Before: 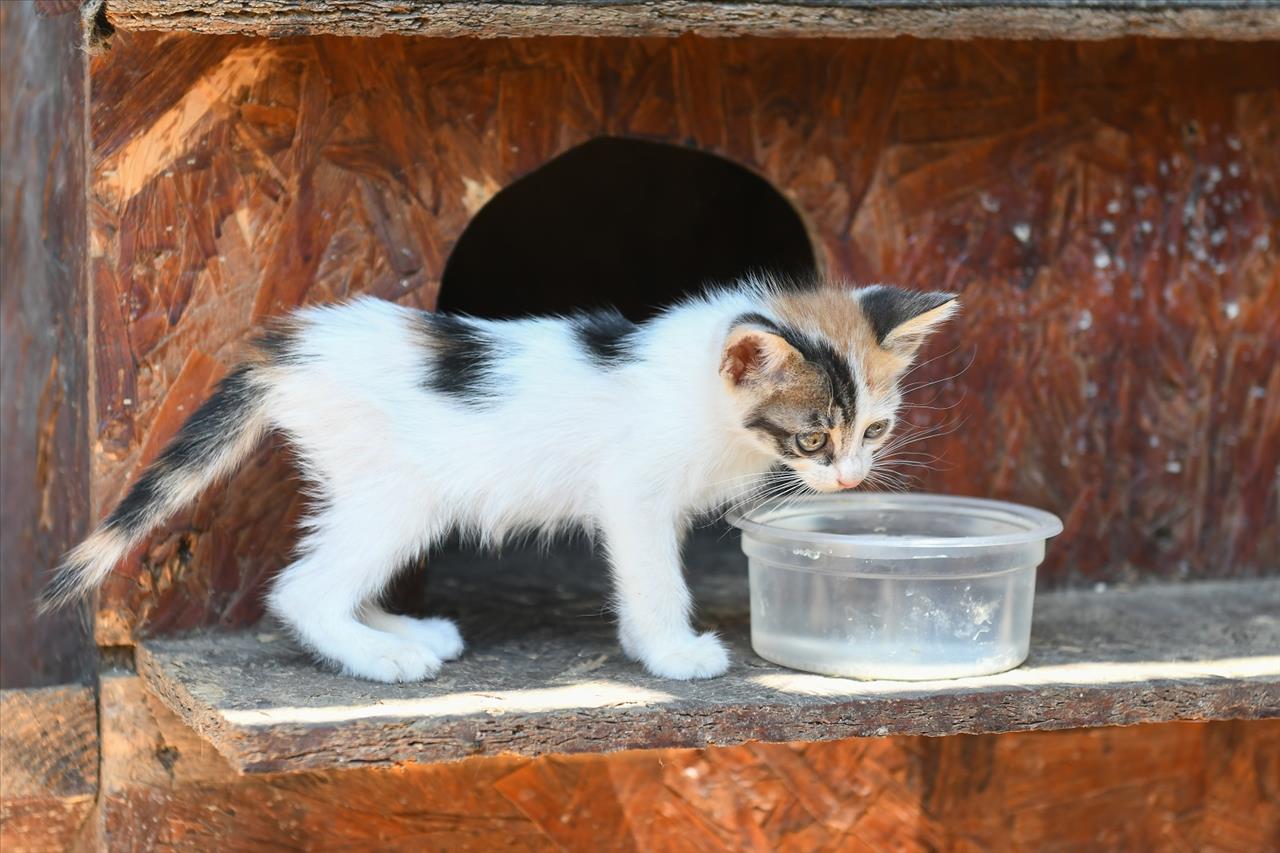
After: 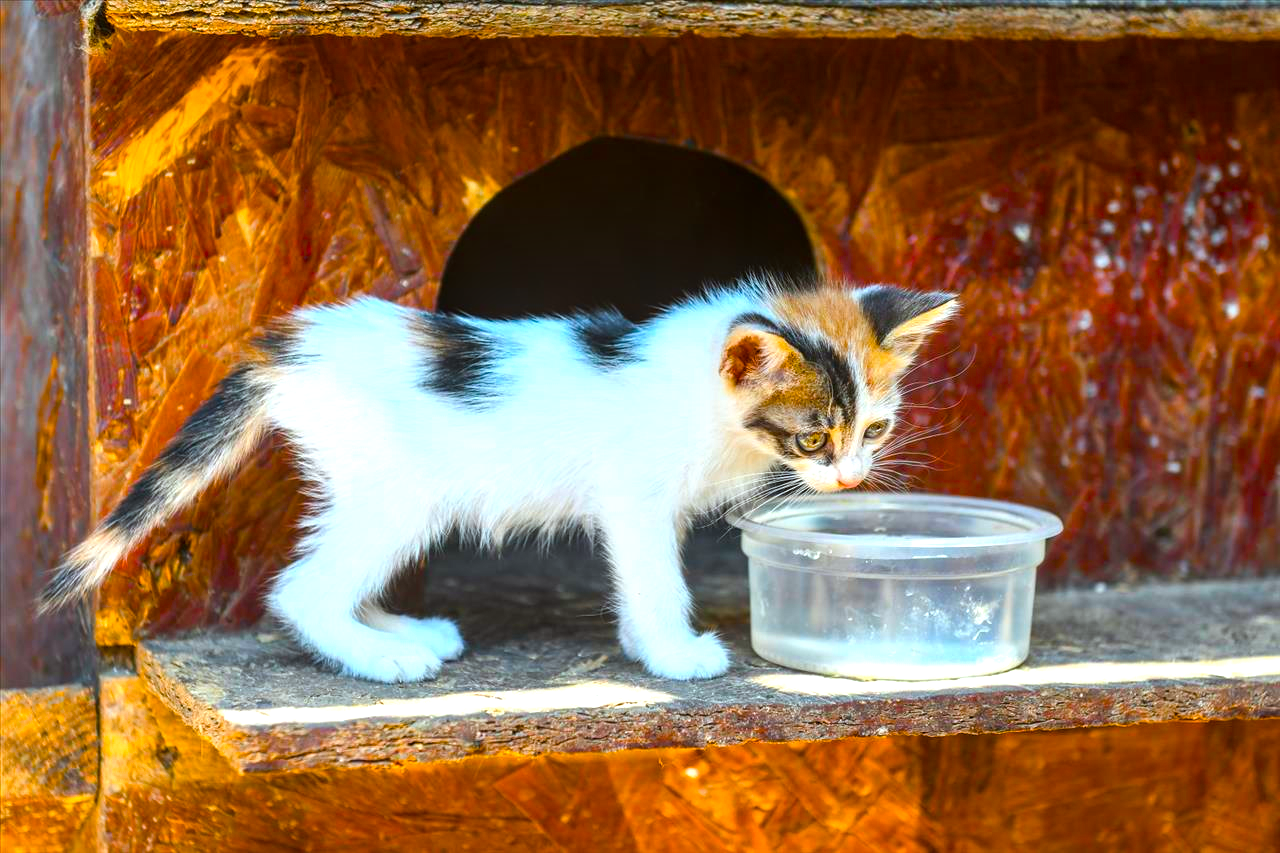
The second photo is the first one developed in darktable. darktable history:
color correction: highlights a* -2.99, highlights b* -2.65, shadows a* 2.09, shadows b* 2.78
local contrast: on, module defaults
color balance rgb: power › hue 309°, perceptual saturation grading › global saturation 66.225%, perceptual saturation grading › highlights 59.869%, perceptual saturation grading › mid-tones 49.956%, perceptual saturation grading › shadows 49.747%, perceptual brilliance grading › highlights 10.065%, perceptual brilliance grading › mid-tones 5.276%
